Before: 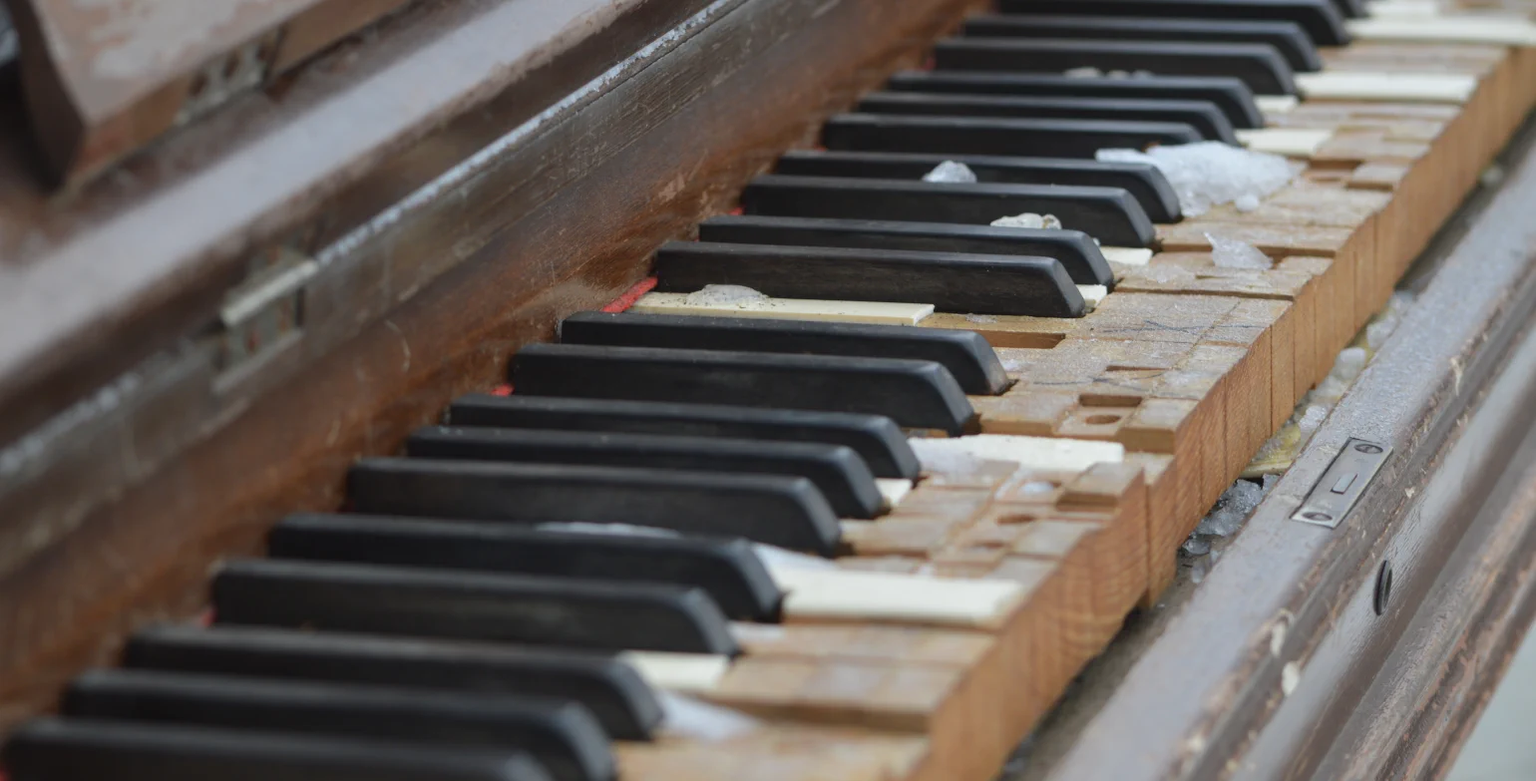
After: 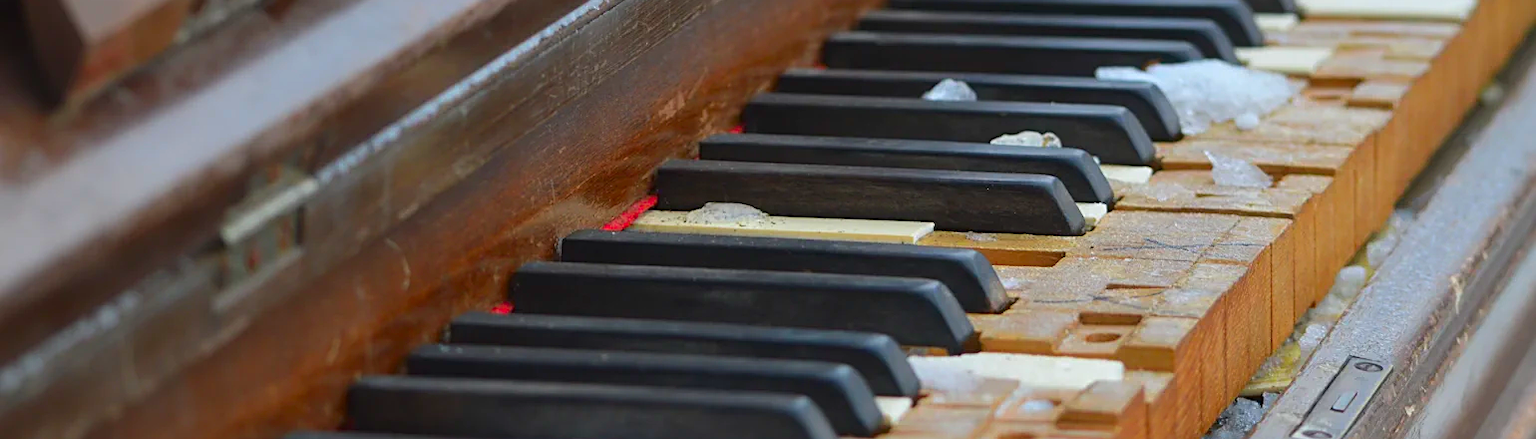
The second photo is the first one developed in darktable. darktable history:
sharpen: on, module defaults
color correction: highlights b* 0.046, saturation 1.79
crop and rotate: top 10.586%, bottom 33.026%
exposure: compensate highlight preservation false
